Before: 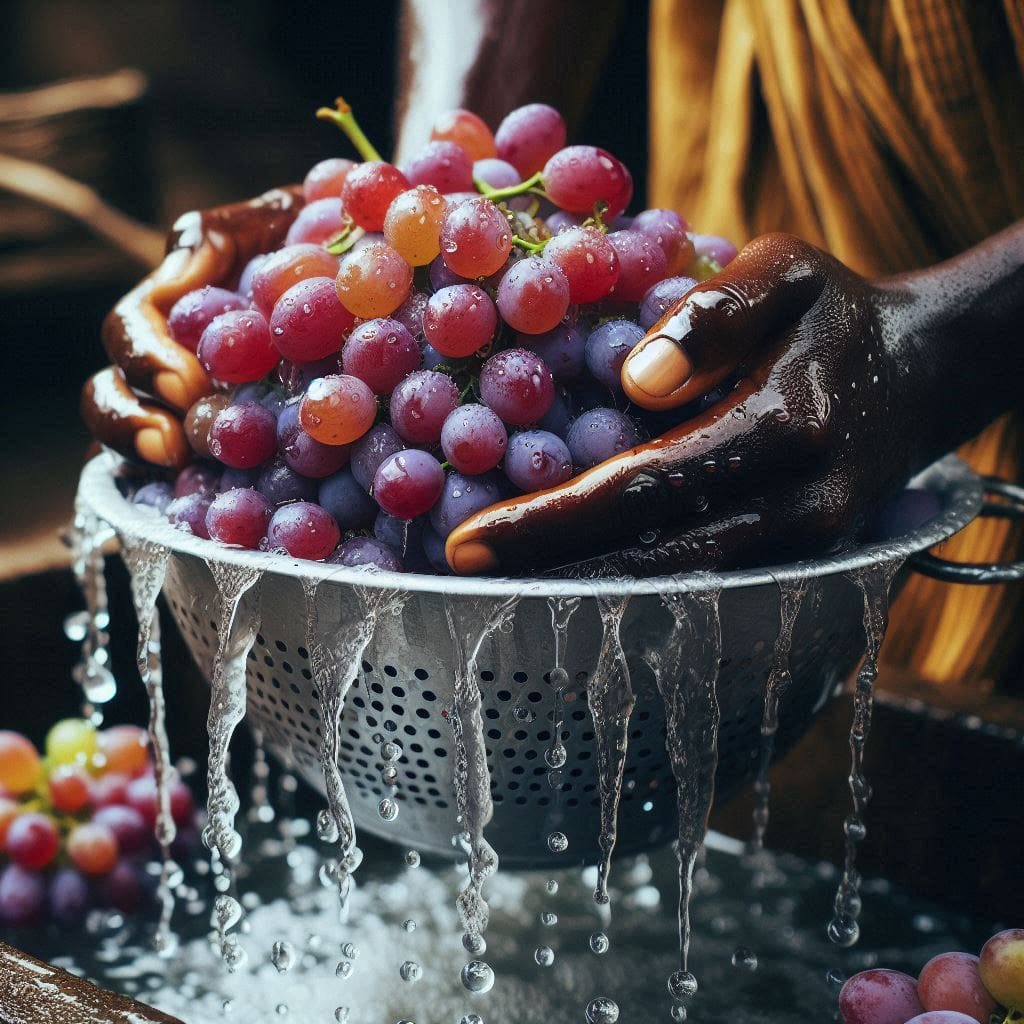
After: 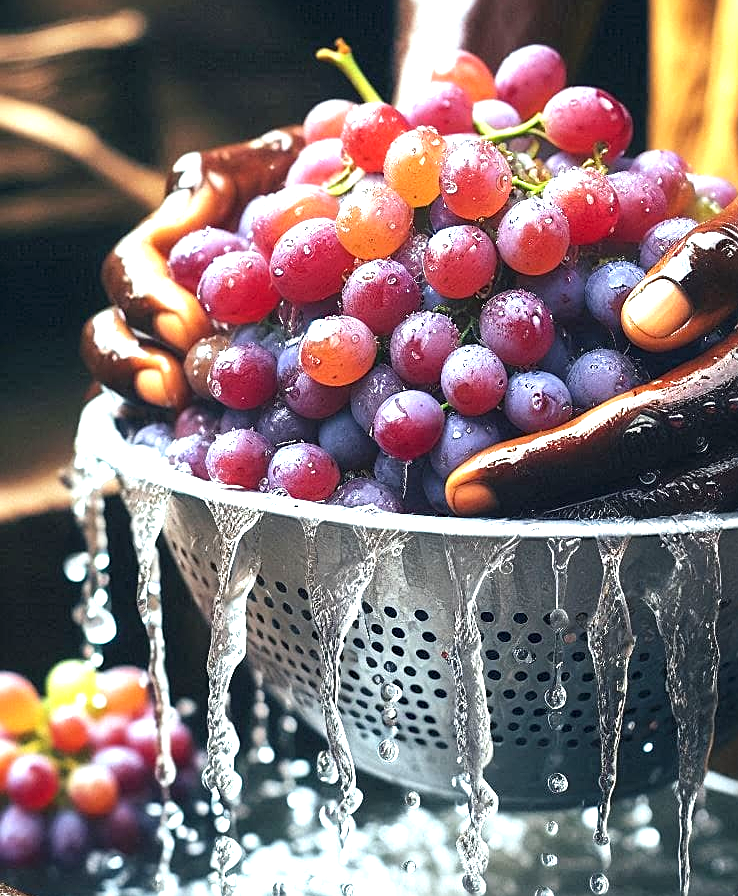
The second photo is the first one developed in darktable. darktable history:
sharpen: on, module defaults
exposure: black level correction 0, exposure 1.2 EV, compensate highlight preservation false
crop: top 5.803%, right 27.864%, bottom 5.804%
